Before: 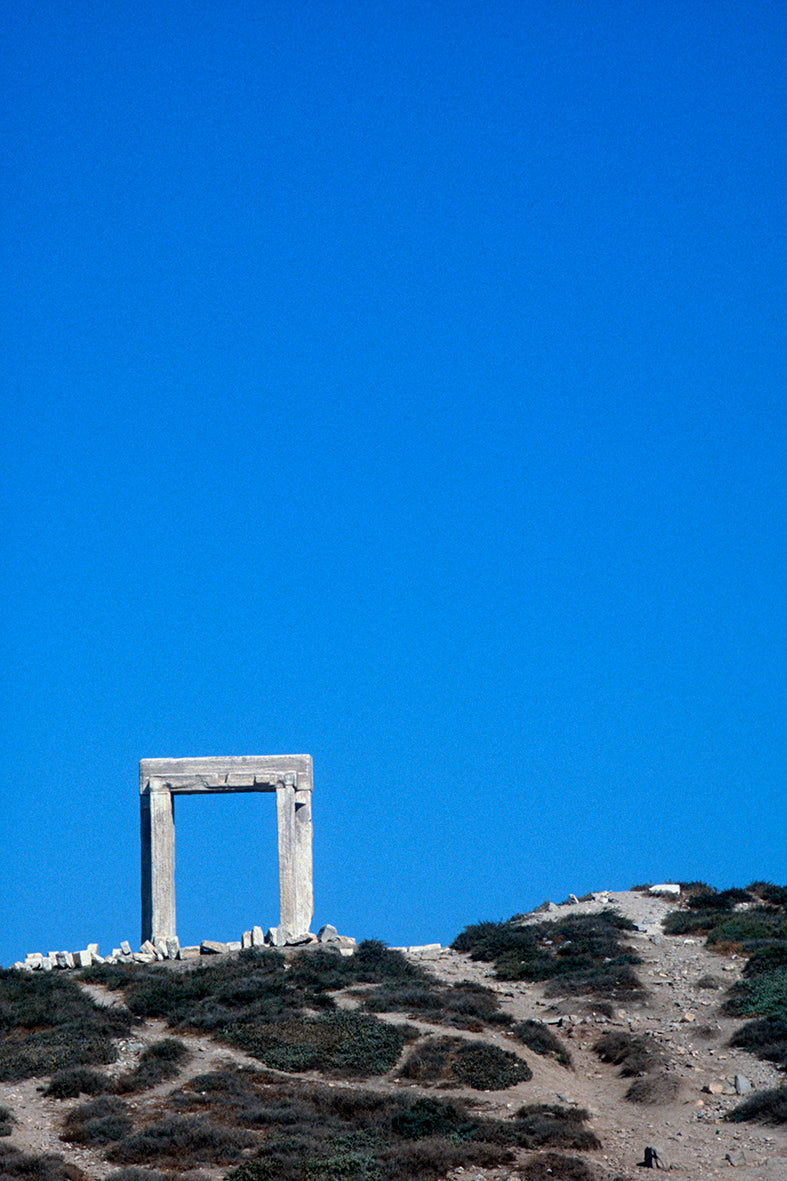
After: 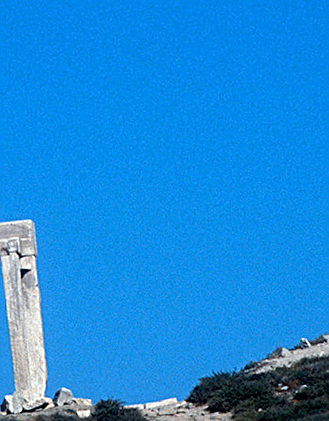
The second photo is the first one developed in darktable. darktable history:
crop: left 37.221%, top 45.169%, right 20.63%, bottom 13.777%
sharpen: on, module defaults
rotate and perspective: rotation -4.57°, crop left 0.054, crop right 0.944, crop top 0.087, crop bottom 0.914
